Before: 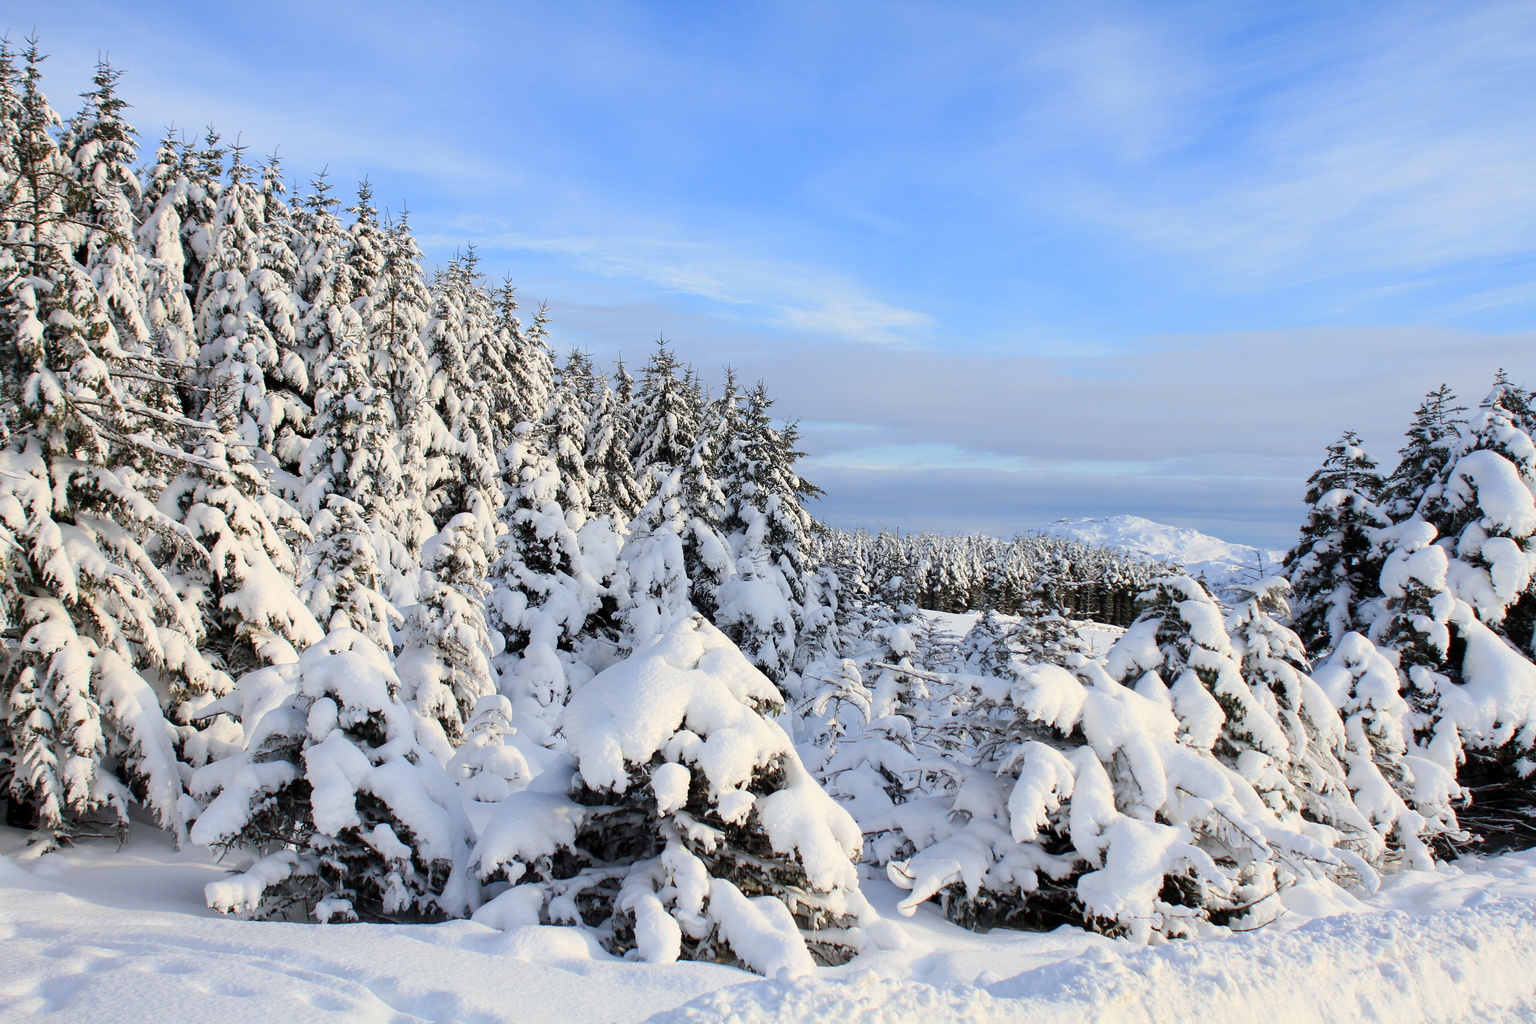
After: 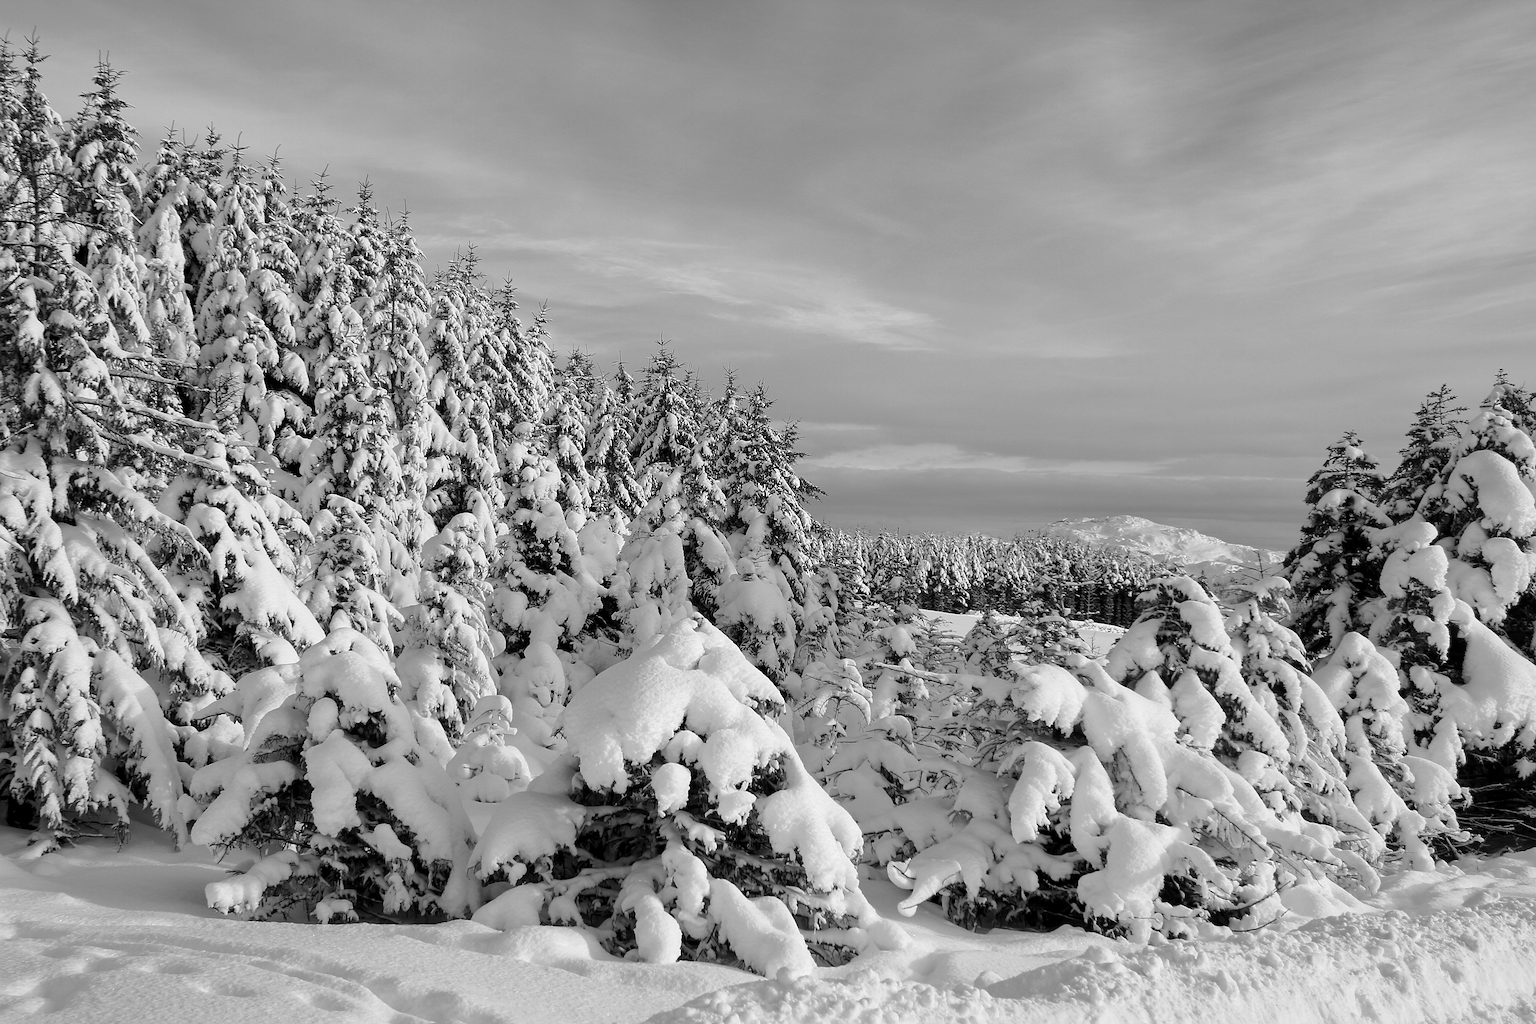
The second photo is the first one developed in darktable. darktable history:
monochrome: on, module defaults
sharpen: on, module defaults
local contrast: mode bilateral grid, contrast 20, coarseness 50, detail 120%, midtone range 0.2
tone curve: curves: ch0 [(0, 0) (0.568, 0.517) (0.8, 0.717) (1, 1)]
